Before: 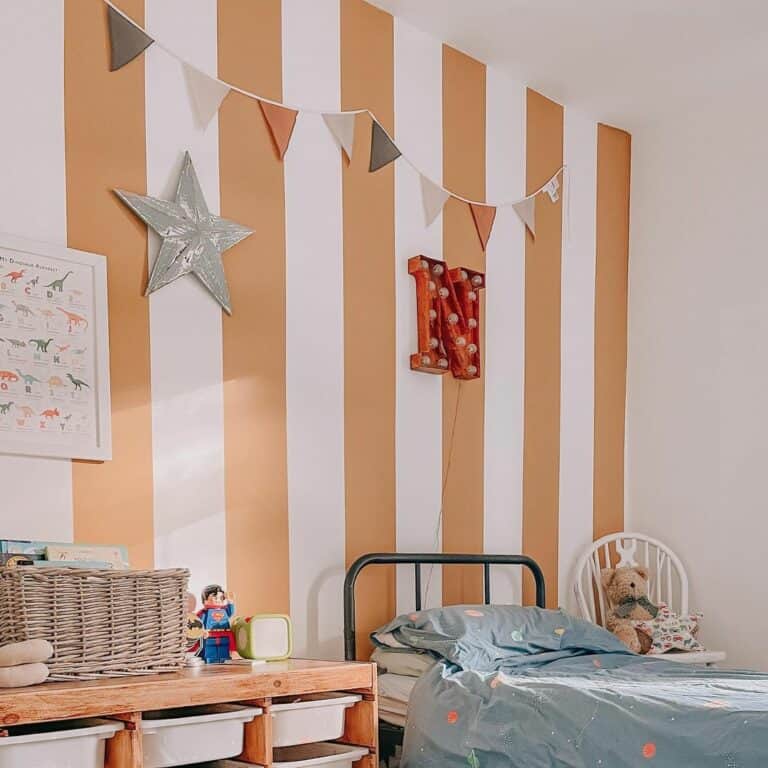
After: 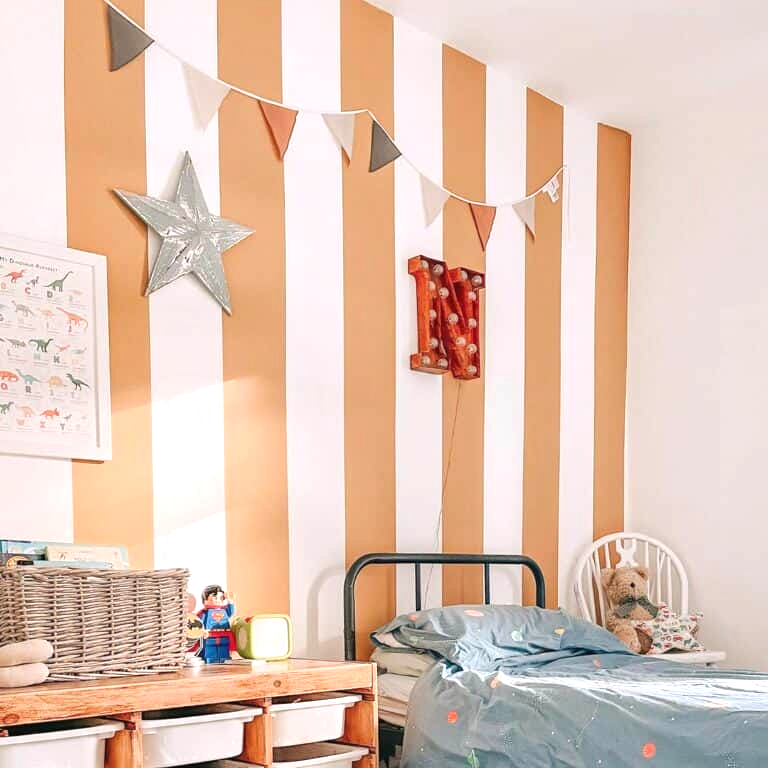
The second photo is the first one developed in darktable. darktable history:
local contrast: mode bilateral grid, contrast 10, coarseness 25, detail 115%, midtone range 0.2
exposure: black level correction 0, exposure 0.691 EV, compensate exposure bias true, compensate highlight preservation false
